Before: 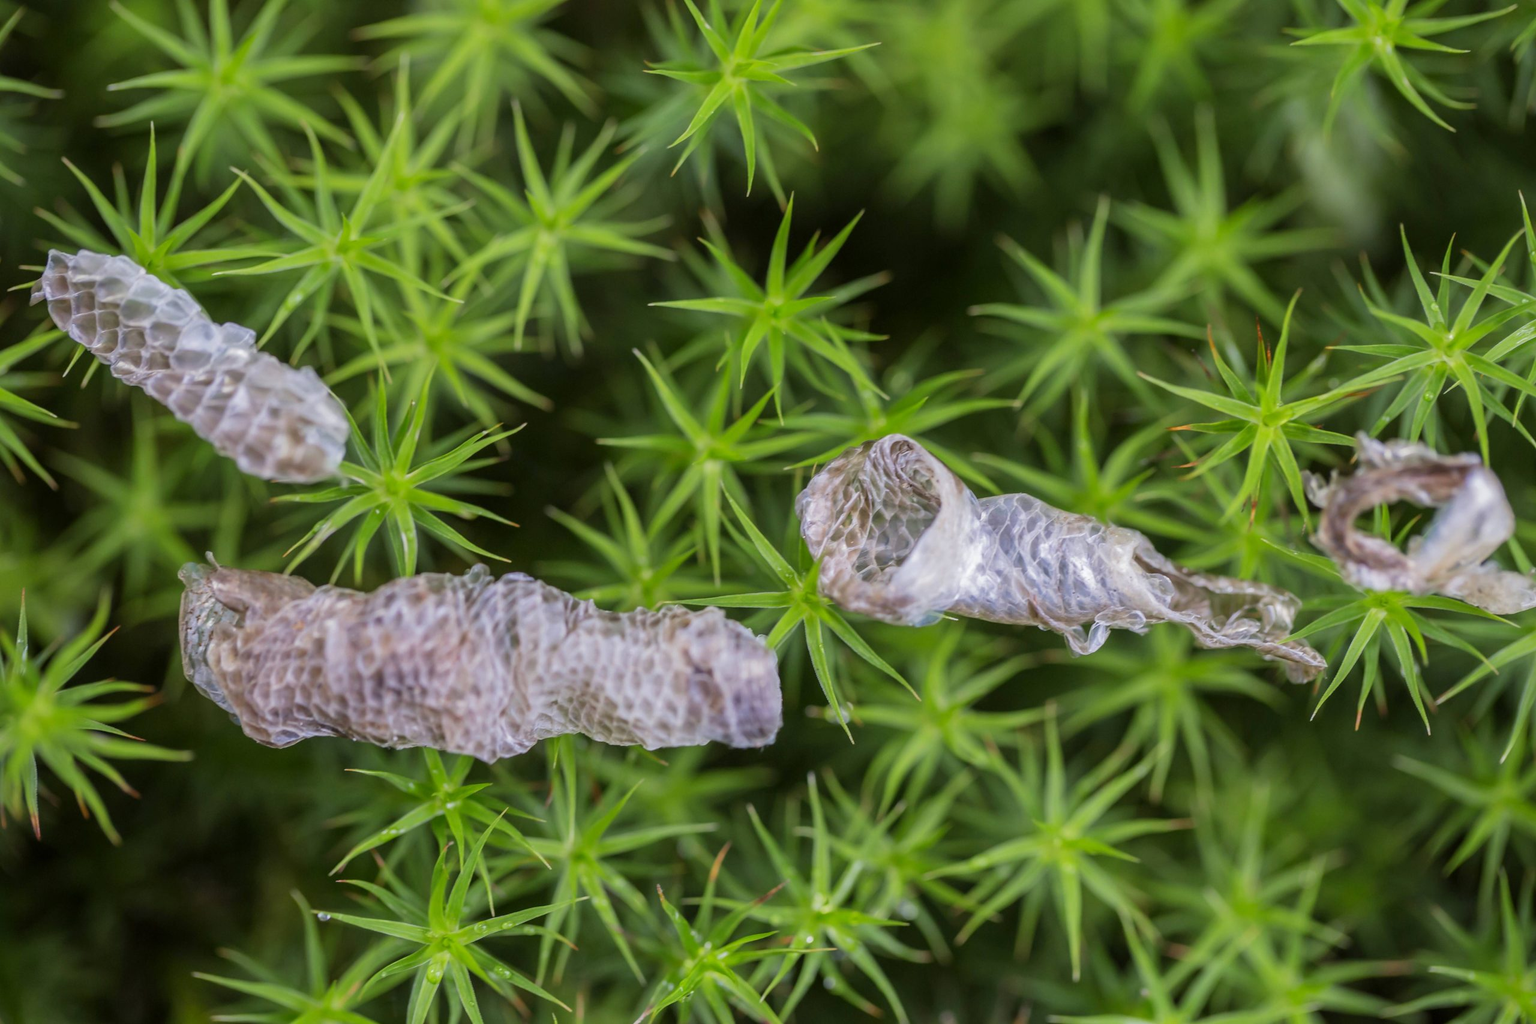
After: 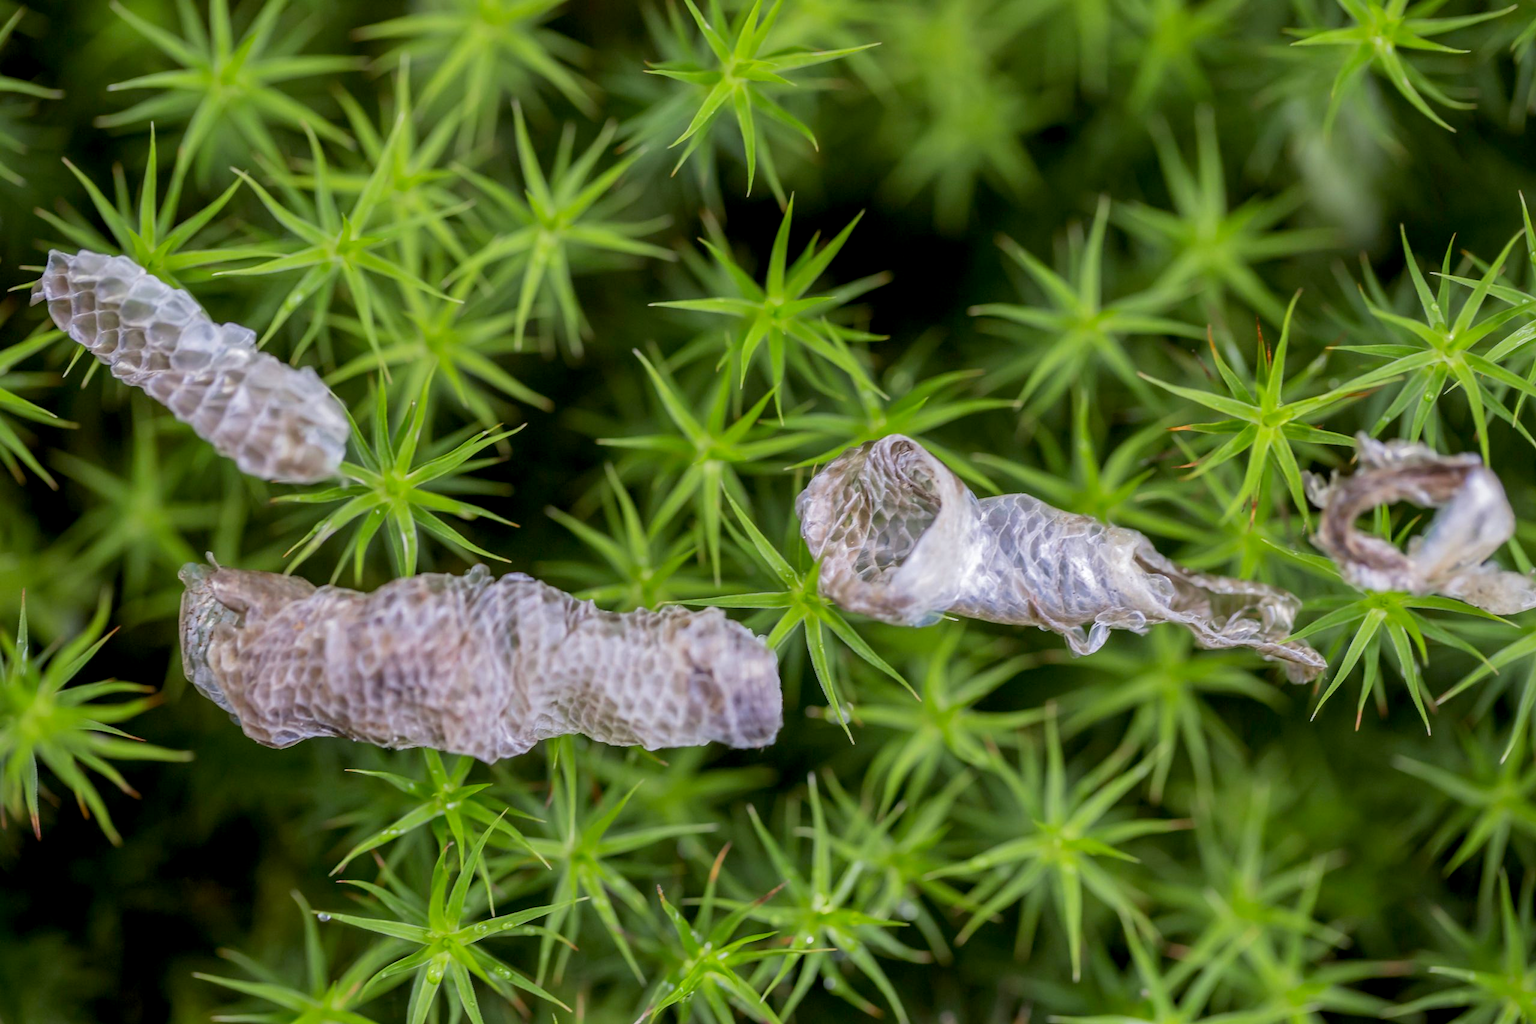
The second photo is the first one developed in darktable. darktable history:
exposure: black level correction 0.007, exposure 0.1 EV, compensate exposure bias true, compensate highlight preservation false
